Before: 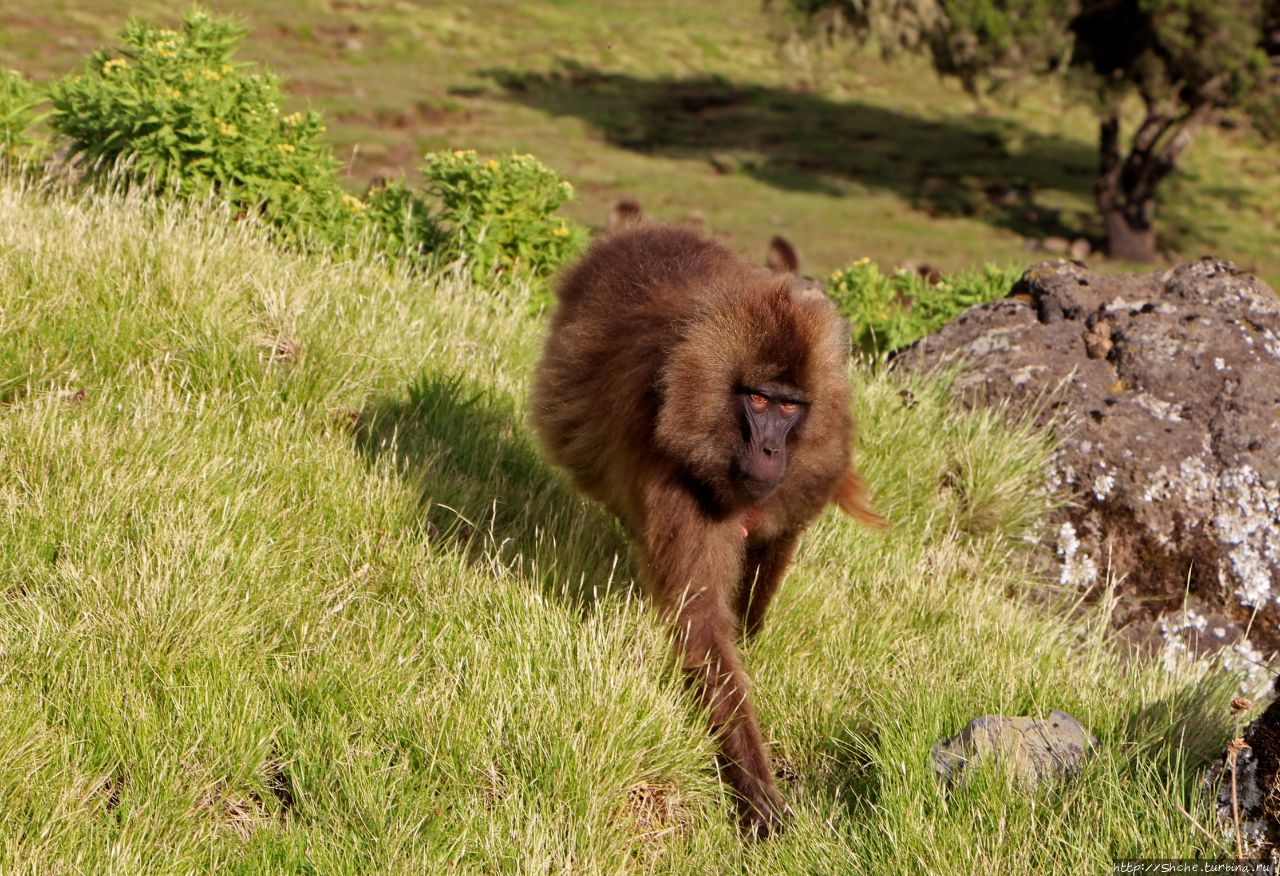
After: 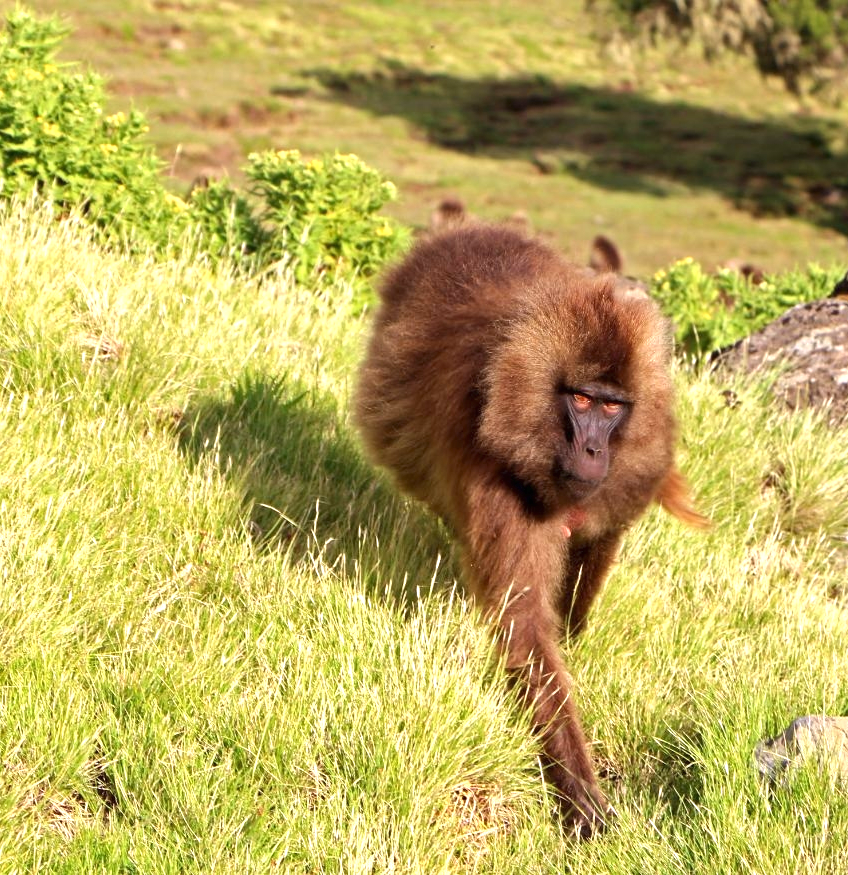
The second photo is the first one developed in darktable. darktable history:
tone equalizer: -7 EV 0.169 EV, -6 EV 0.112 EV, -5 EV 0.105 EV, -4 EV 0.063 EV, -2 EV -0.038 EV, -1 EV -0.051 EV, +0 EV -0.076 EV
exposure: black level correction 0, exposure 1.001 EV, compensate highlight preservation false
crop and rotate: left 13.899%, right 19.795%
